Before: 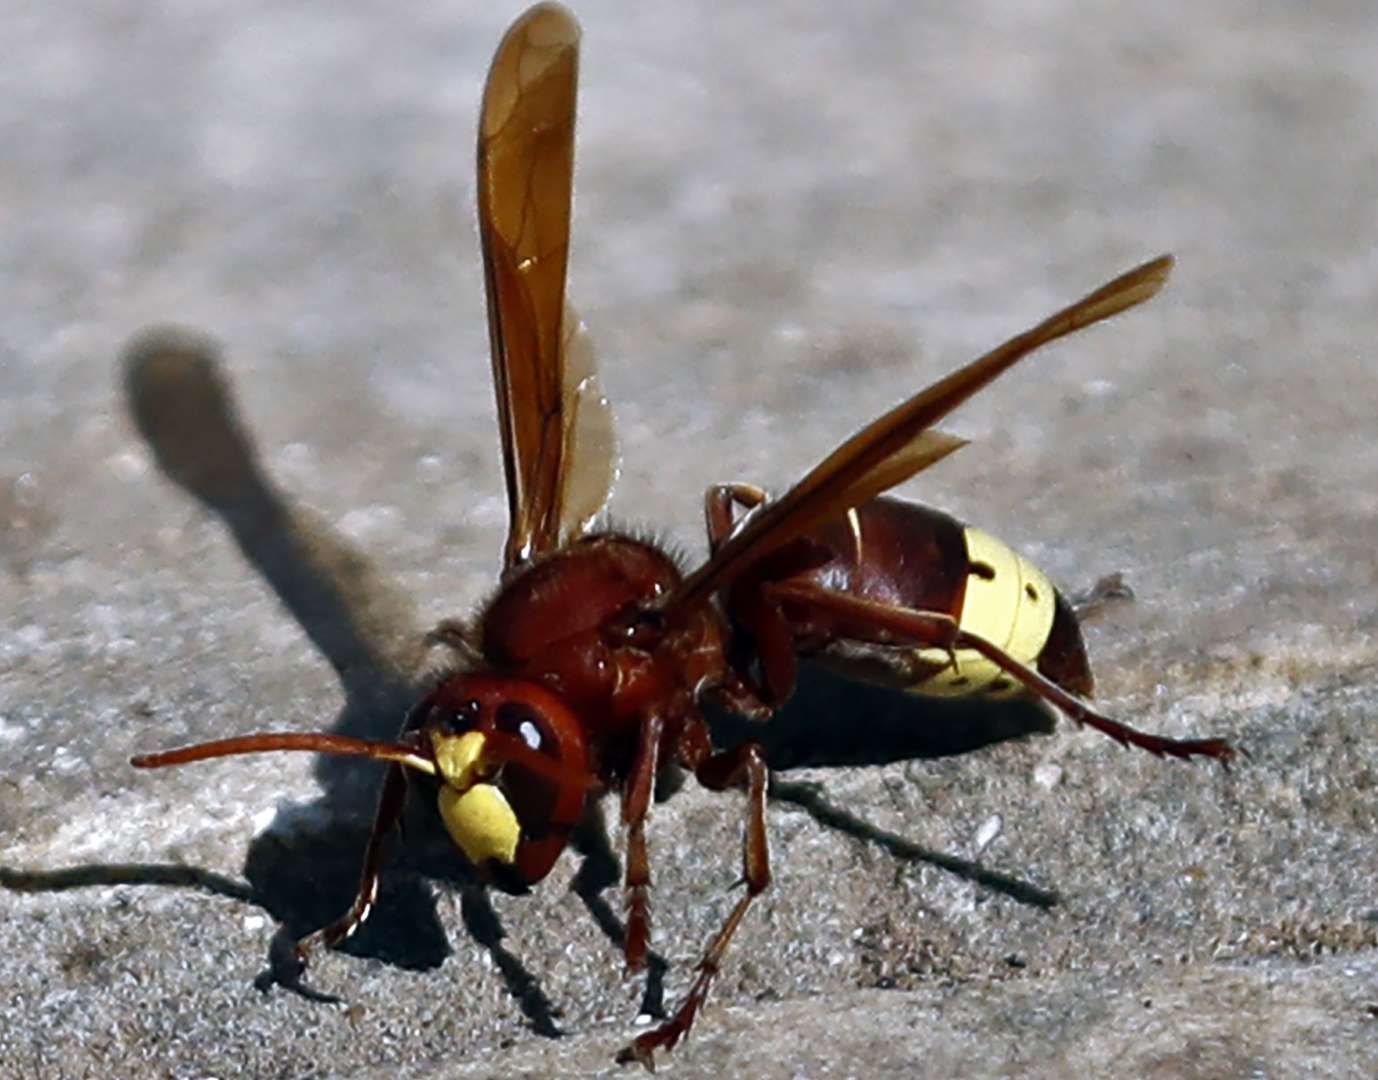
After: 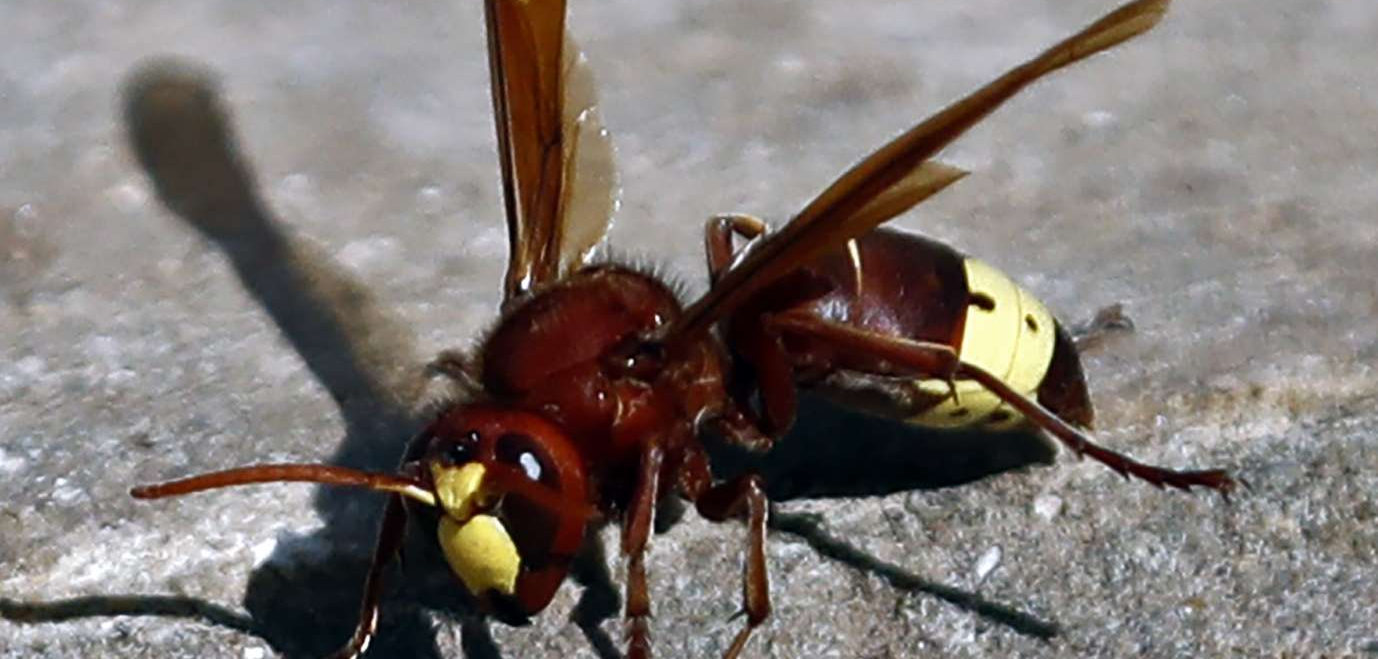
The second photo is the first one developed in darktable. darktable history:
crop and rotate: top 24.962%, bottom 14.001%
